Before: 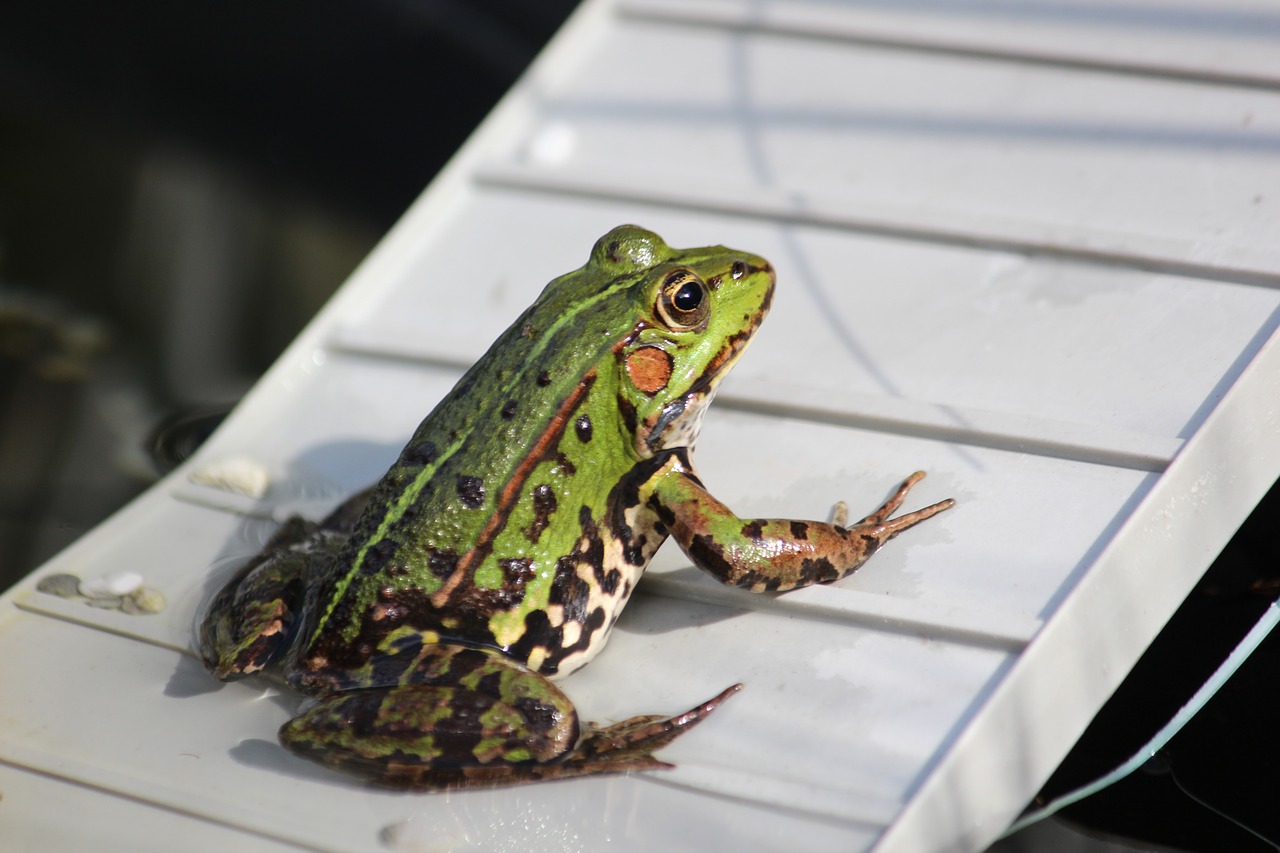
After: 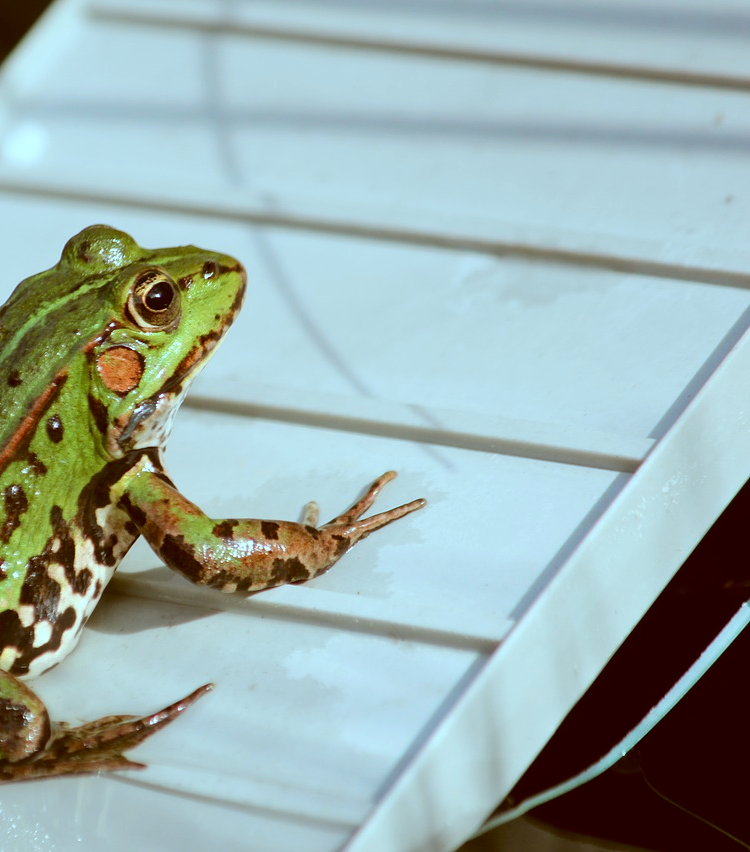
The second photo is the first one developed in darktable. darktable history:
crop: left 41.402%
color correction: highlights a* -14.62, highlights b* -16.22, shadows a* 10.12, shadows b* 29.4
